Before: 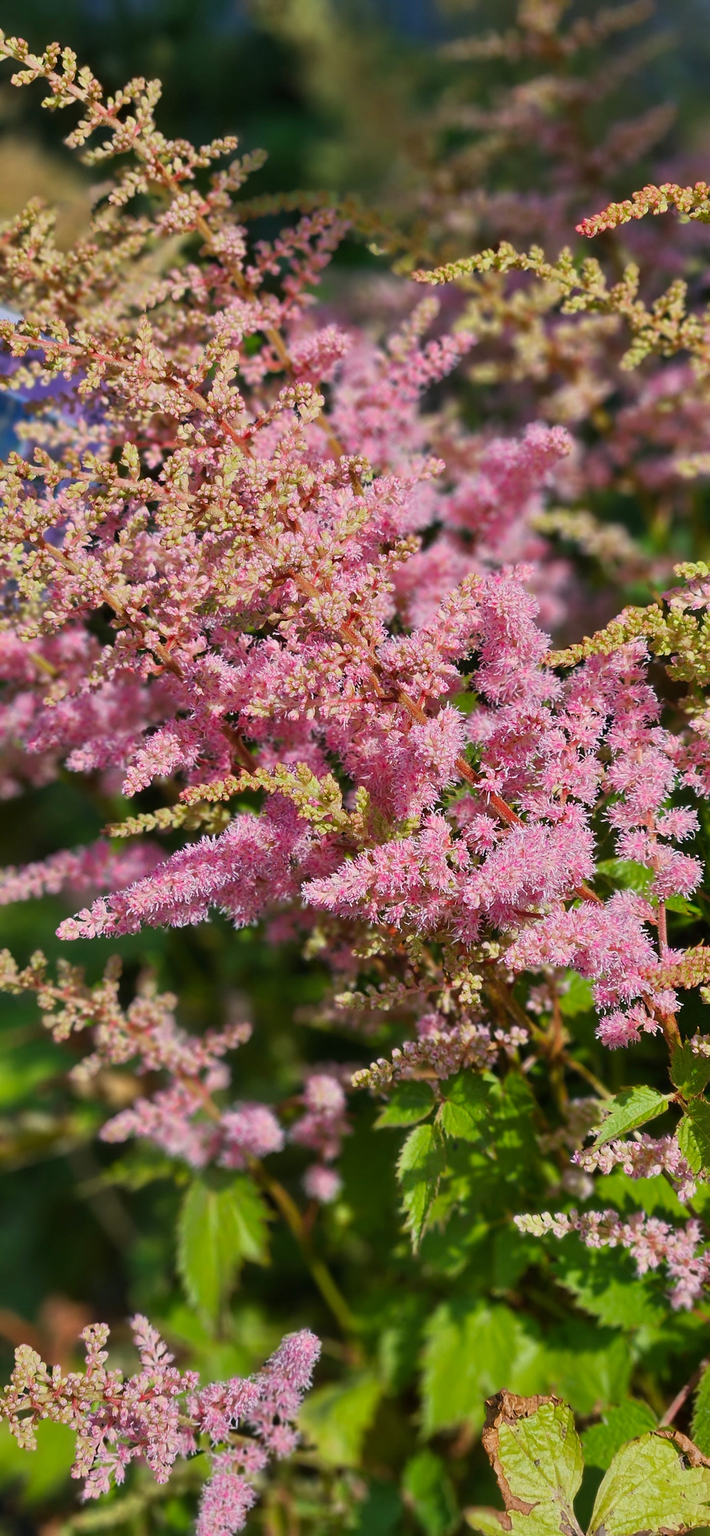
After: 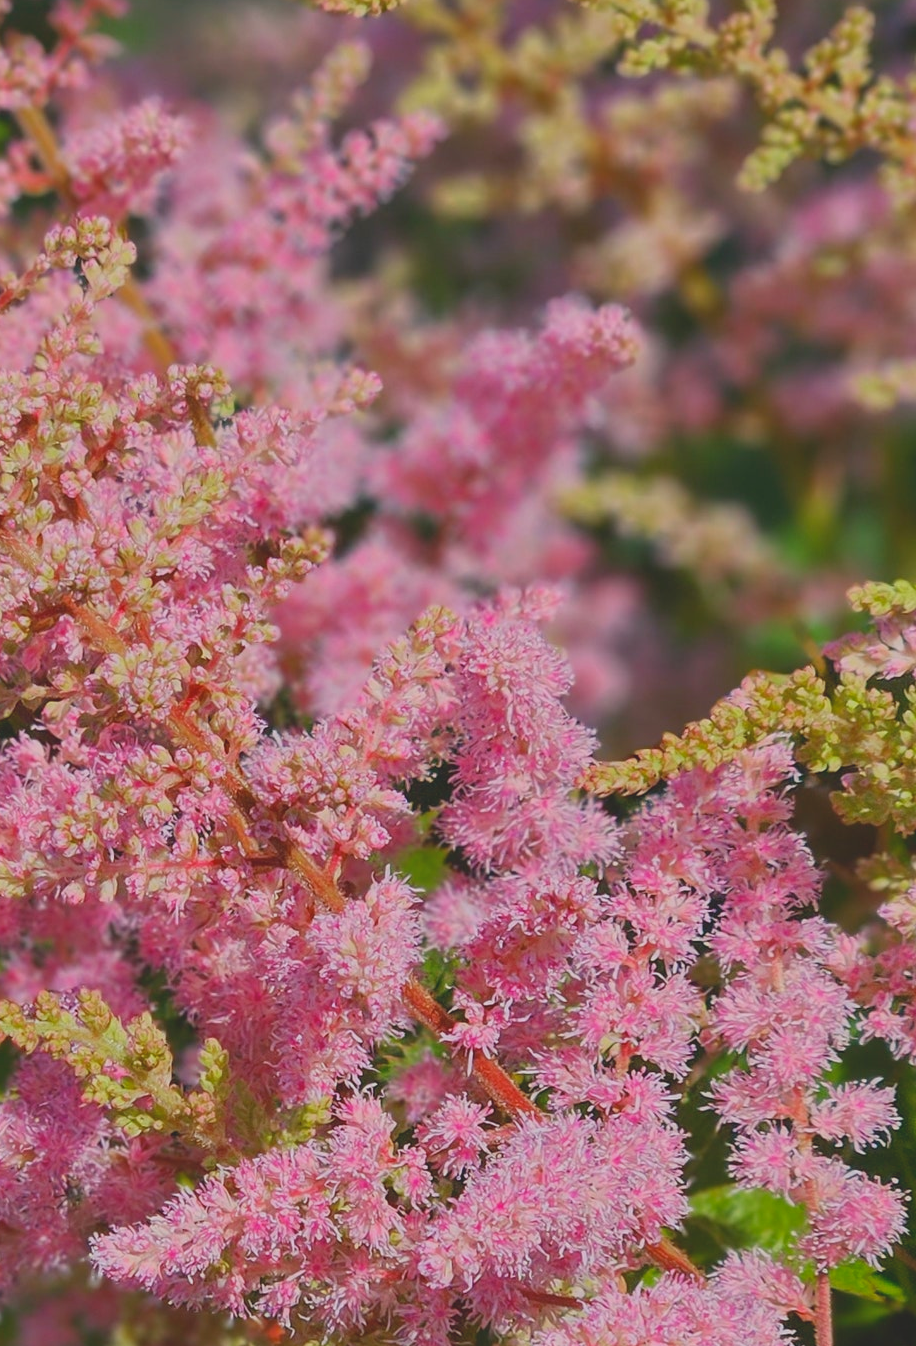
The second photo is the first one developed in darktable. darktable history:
contrast brightness saturation: contrast -0.28
crop: left 36.275%, top 18.025%, right 0.31%, bottom 38.942%
